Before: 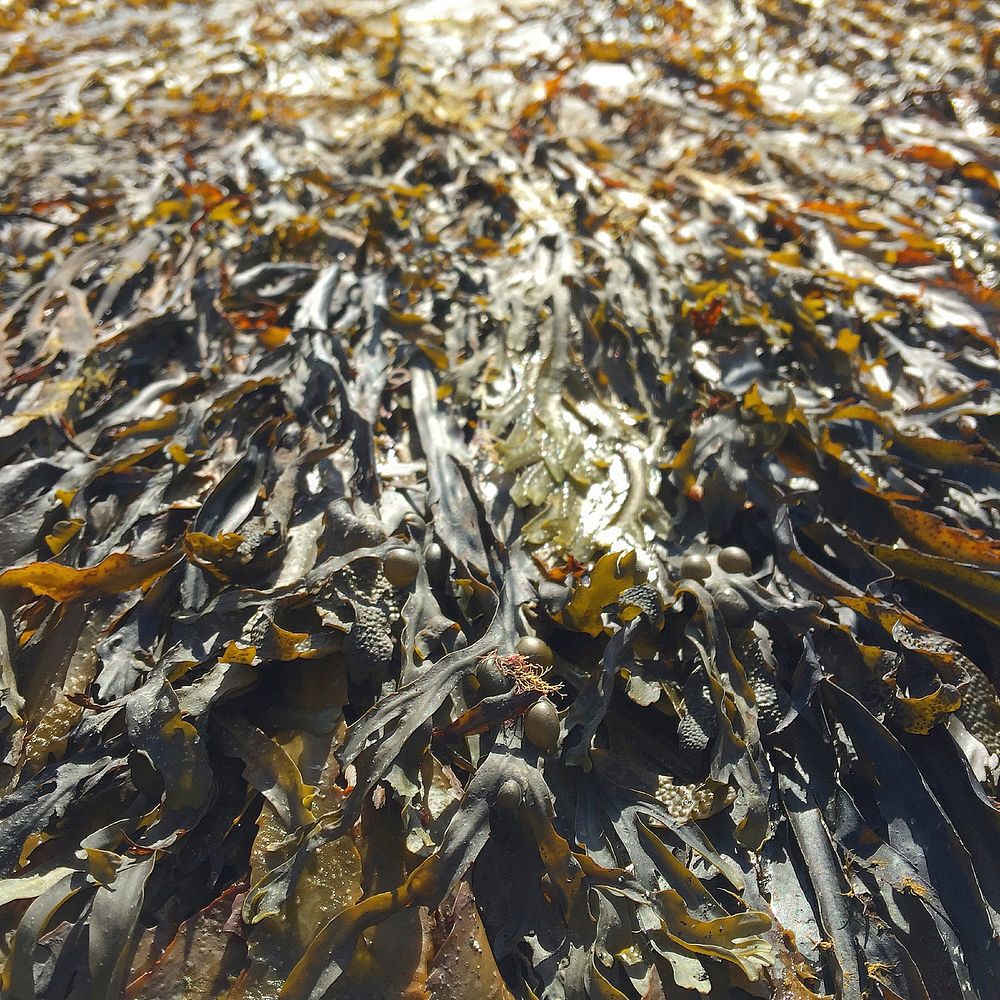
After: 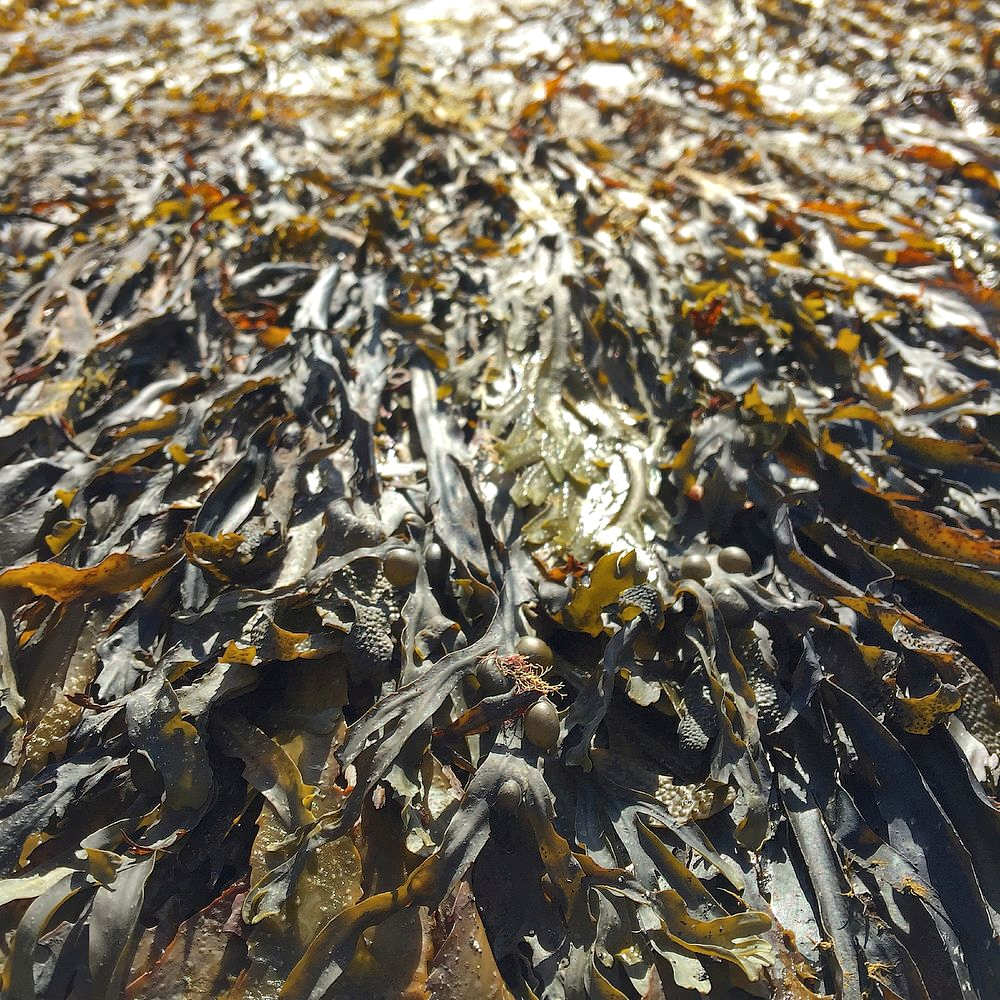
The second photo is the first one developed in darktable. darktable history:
local contrast: mode bilateral grid, contrast 20, coarseness 51, detail 132%, midtone range 0.2
